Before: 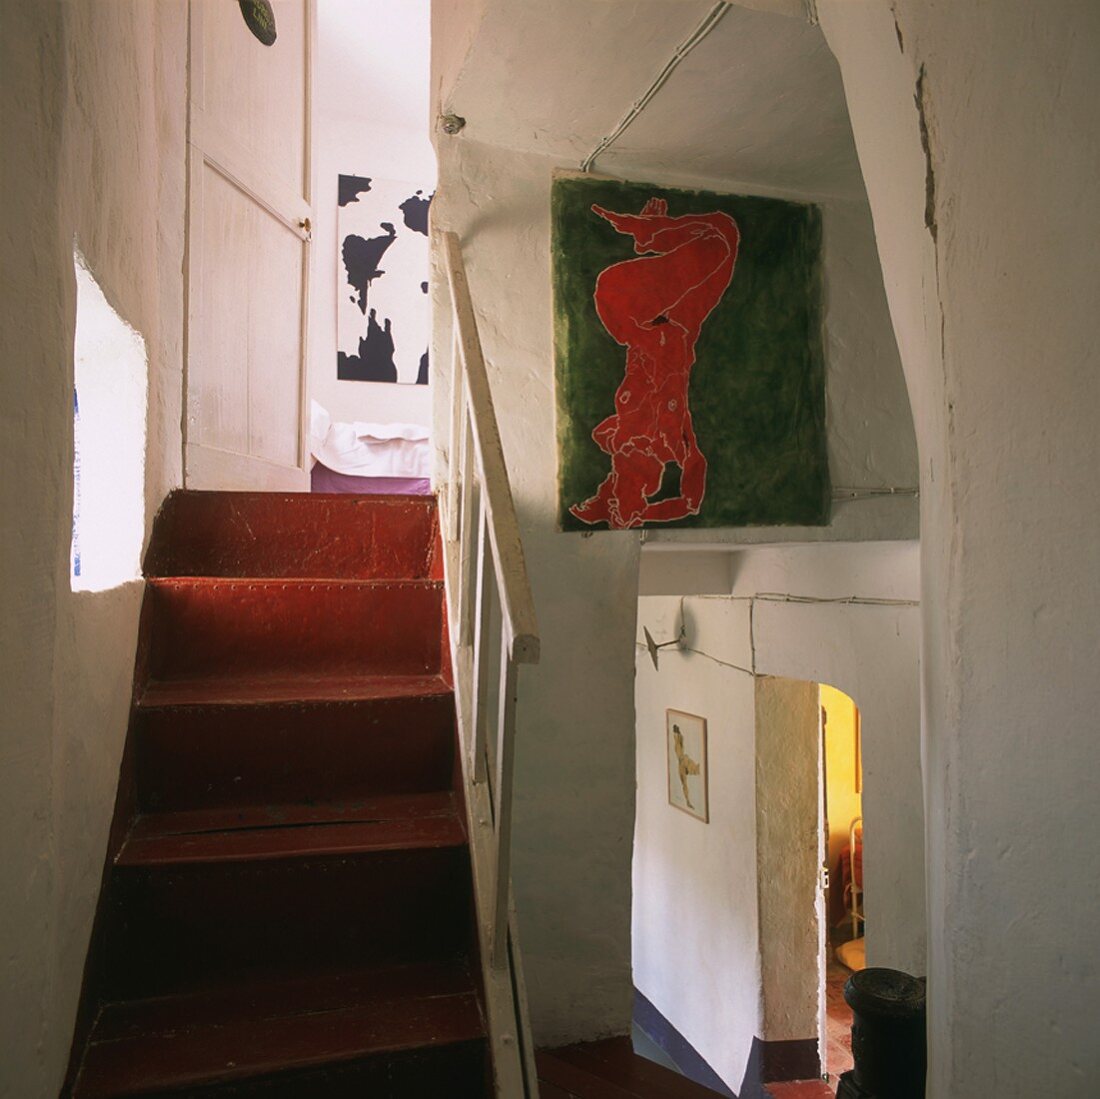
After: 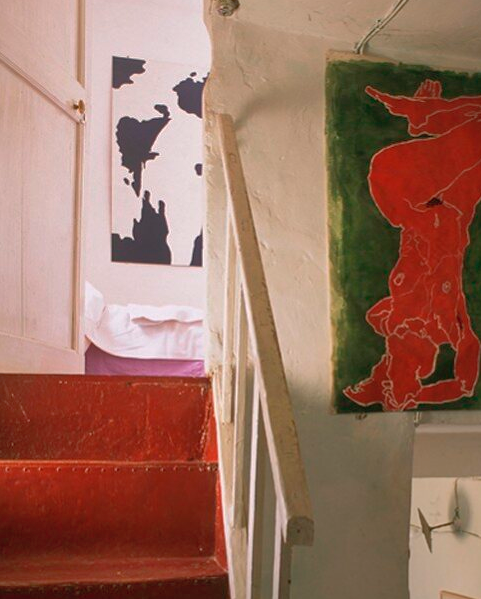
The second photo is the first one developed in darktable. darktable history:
crop: left 20.57%, top 10.769%, right 35.645%, bottom 34.699%
shadows and highlights: on, module defaults
